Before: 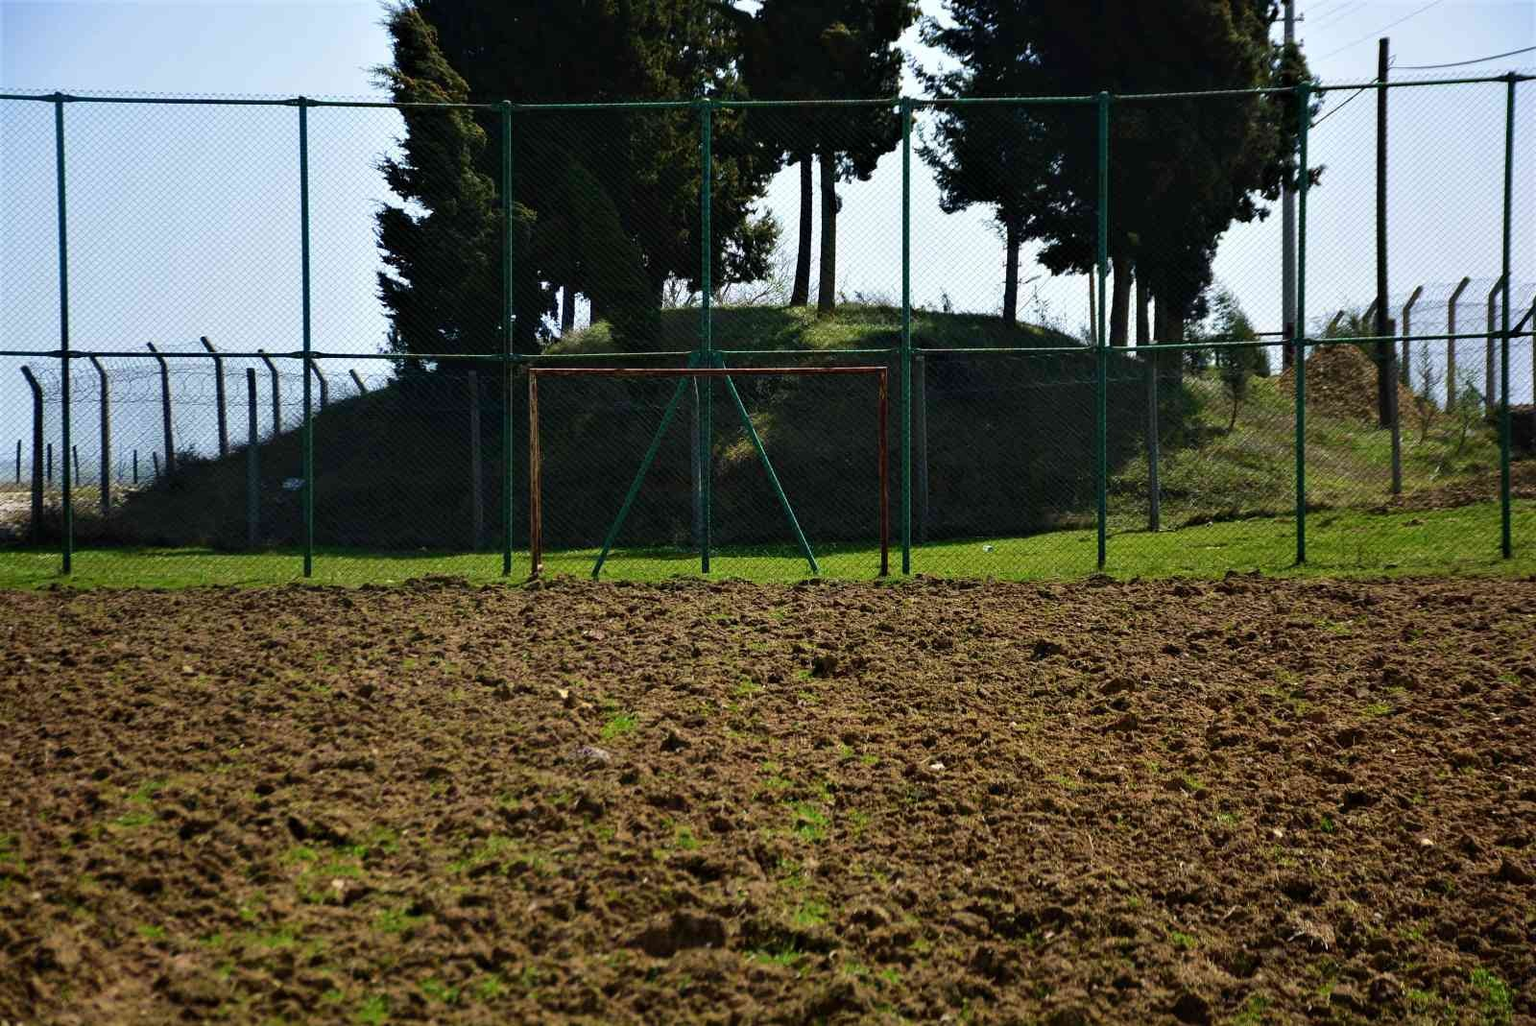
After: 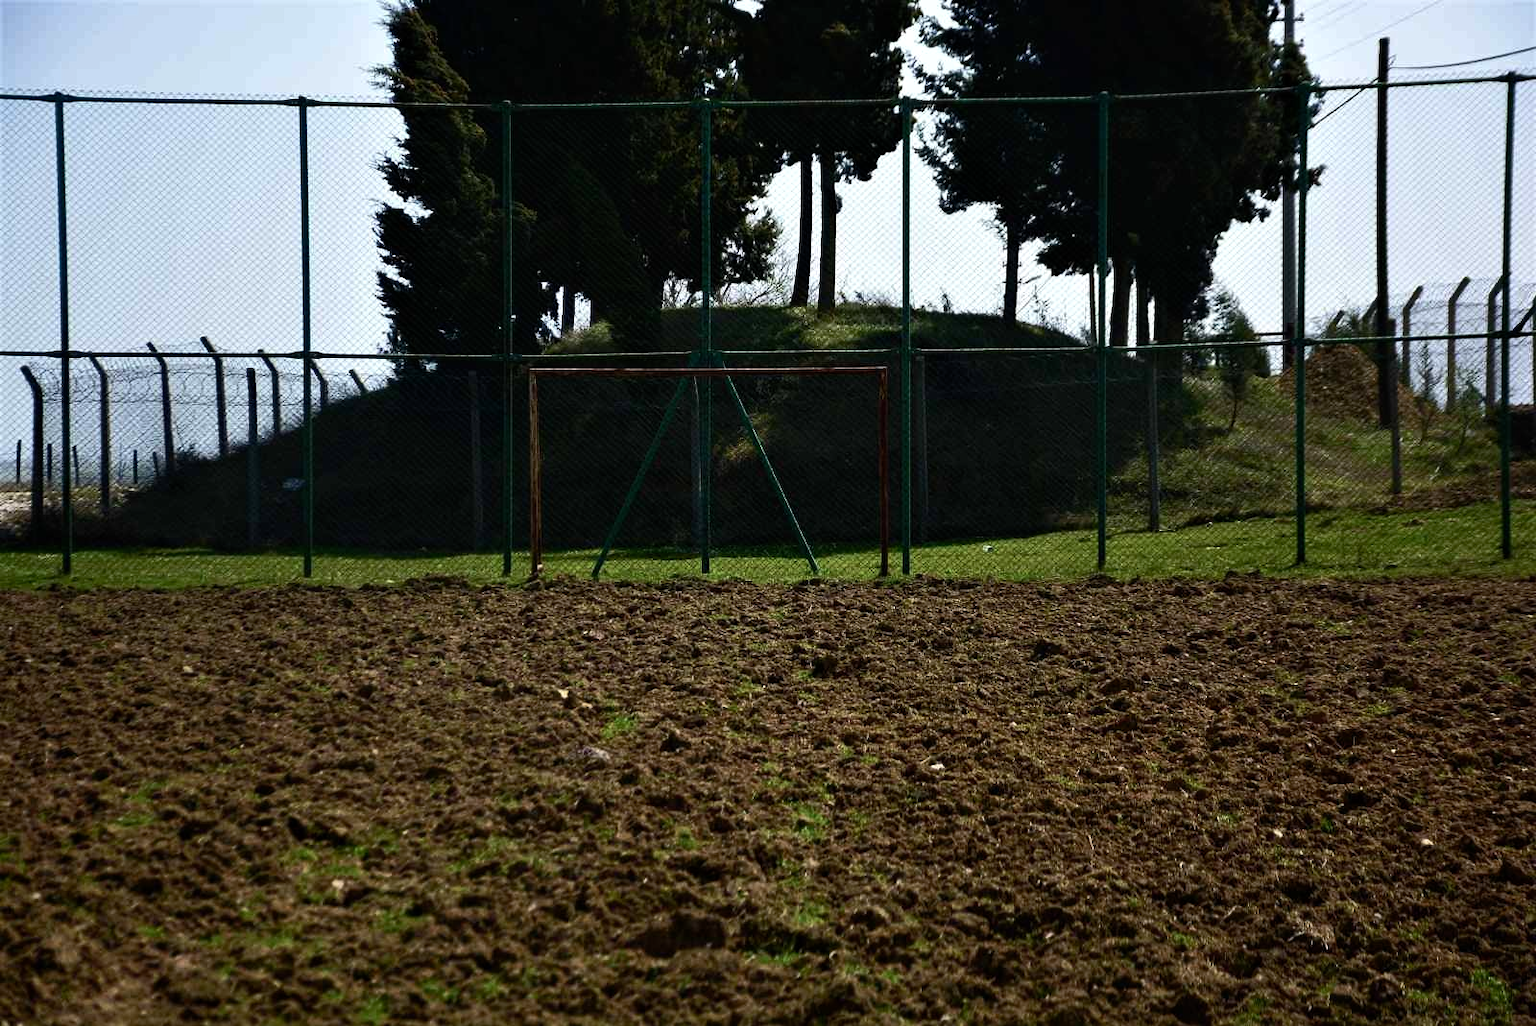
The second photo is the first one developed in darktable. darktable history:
color balance rgb: perceptual saturation grading › highlights -31.88%, perceptual saturation grading › mid-tones 5.8%, perceptual saturation grading › shadows 18.12%, perceptual brilliance grading › highlights 3.62%, perceptual brilliance grading › mid-tones -18.12%, perceptual brilliance grading › shadows -41.3%
color balance: output saturation 110%
